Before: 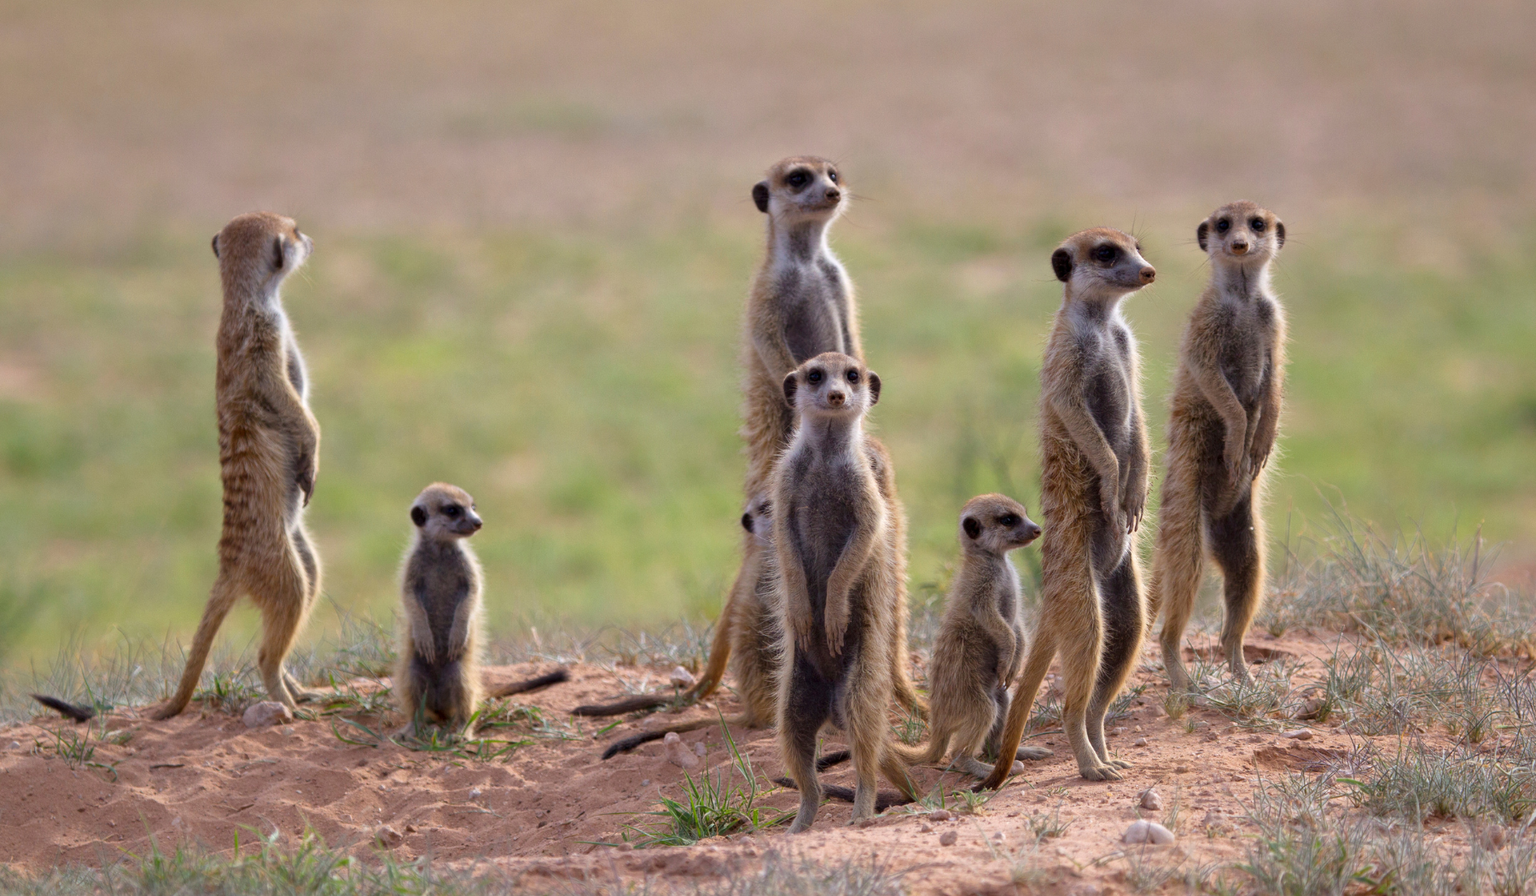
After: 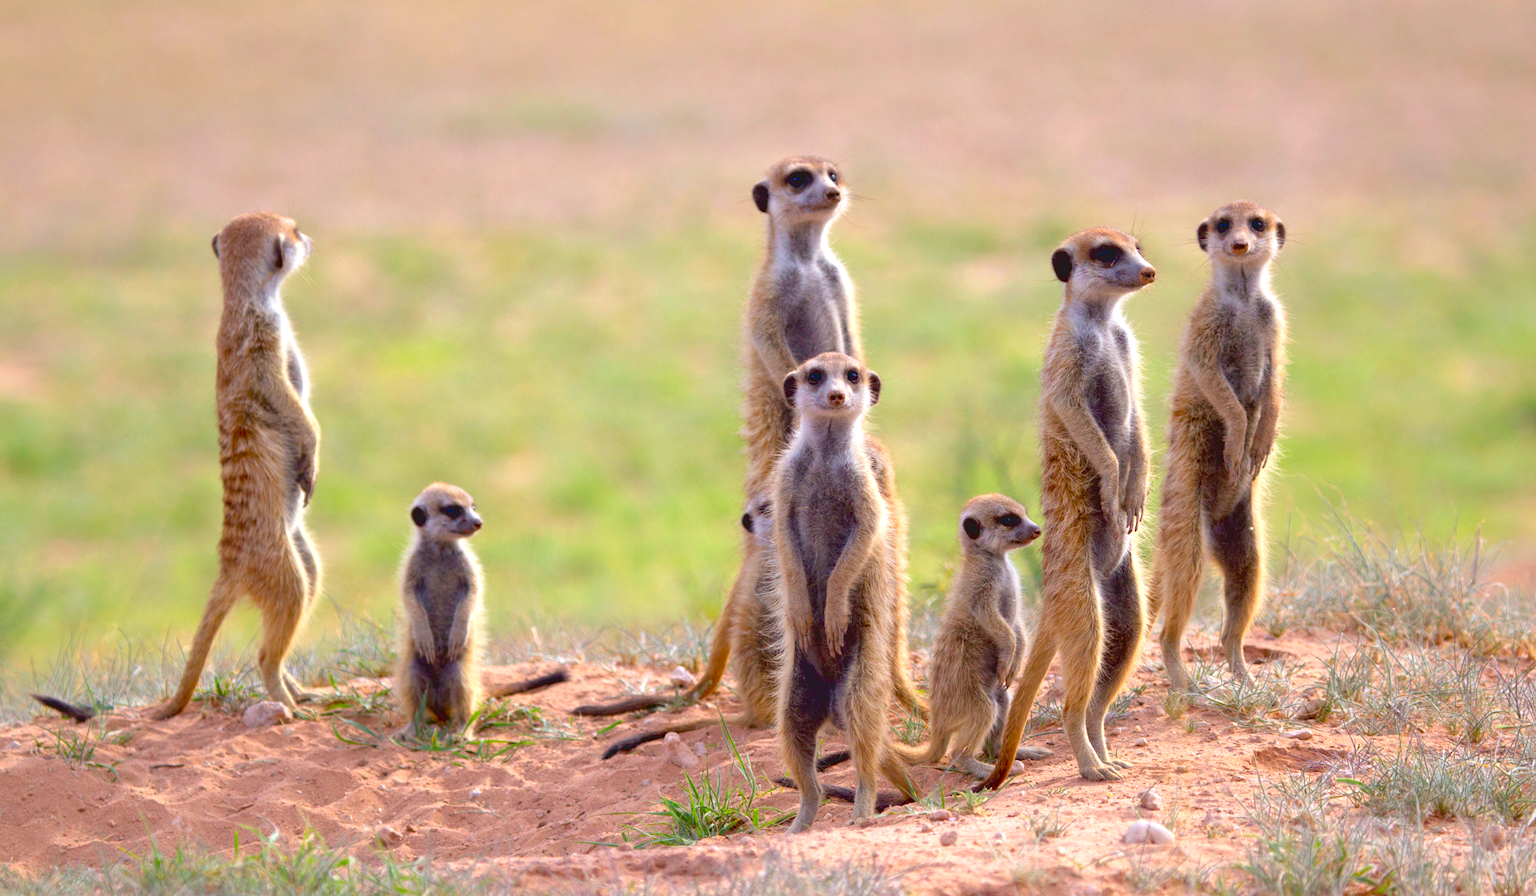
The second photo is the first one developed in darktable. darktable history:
contrast brightness saturation: contrast -0.19, saturation 0.19
exposure: black level correction 0.008, exposure 0.979 EV, compensate highlight preservation false
